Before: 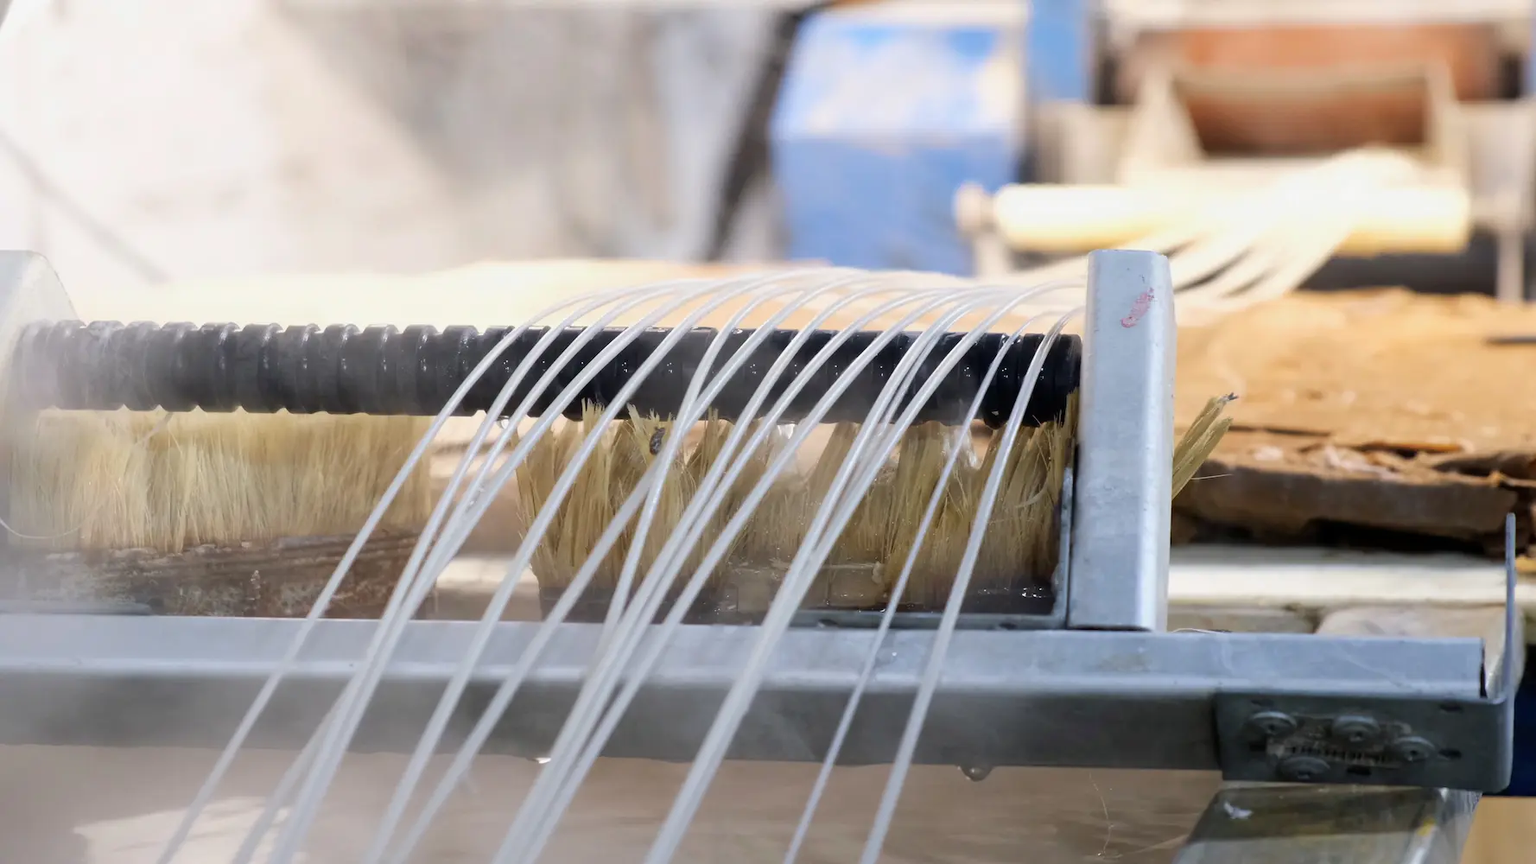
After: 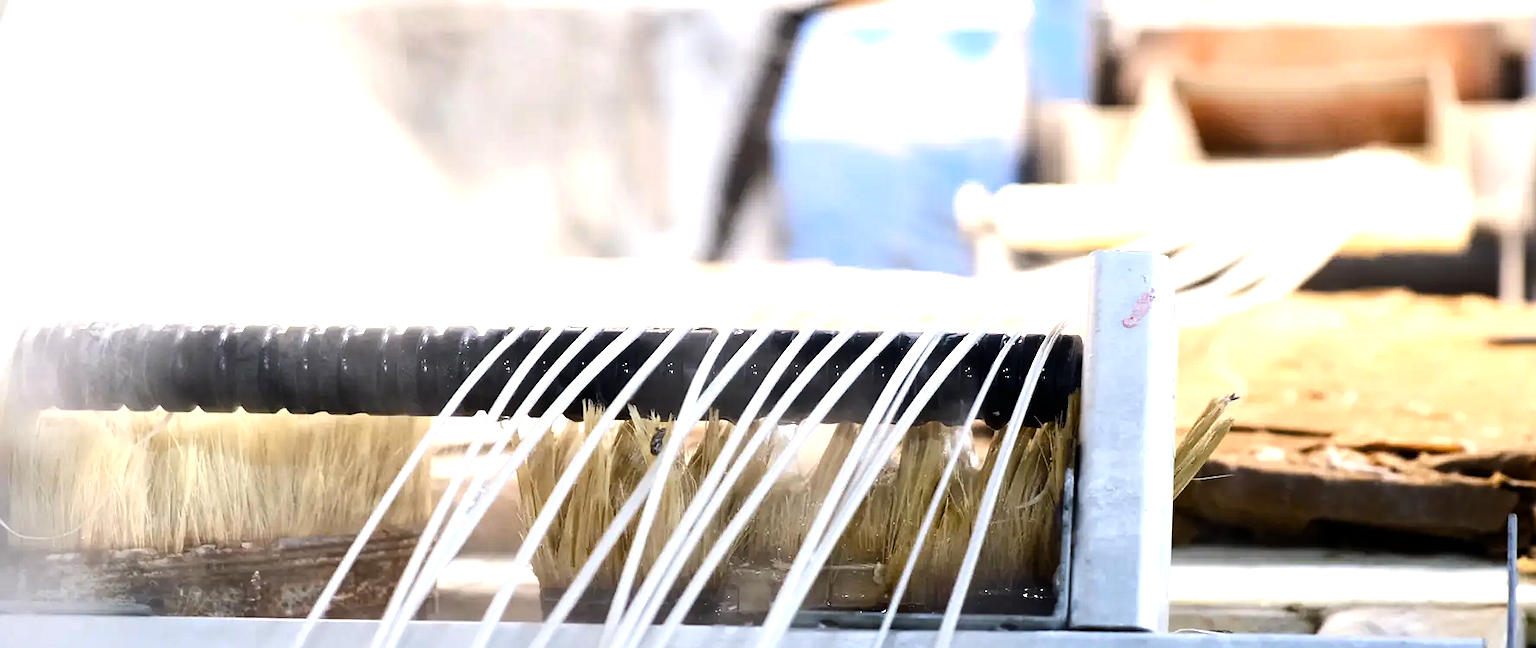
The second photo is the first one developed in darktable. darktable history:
crop: bottom 24.967%
color balance rgb: perceptual saturation grading › global saturation 20%, perceptual saturation grading › highlights -25%, perceptual saturation grading › shadows 25%
sharpen: radius 1.272, amount 0.305, threshold 0
tone equalizer: -8 EV -1.08 EV, -7 EV -1.01 EV, -6 EV -0.867 EV, -5 EV -0.578 EV, -3 EV 0.578 EV, -2 EV 0.867 EV, -1 EV 1.01 EV, +0 EV 1.08 EV, edges refinement/feathering 500, mask exposure compensation -1.57 EV, preserve details no
